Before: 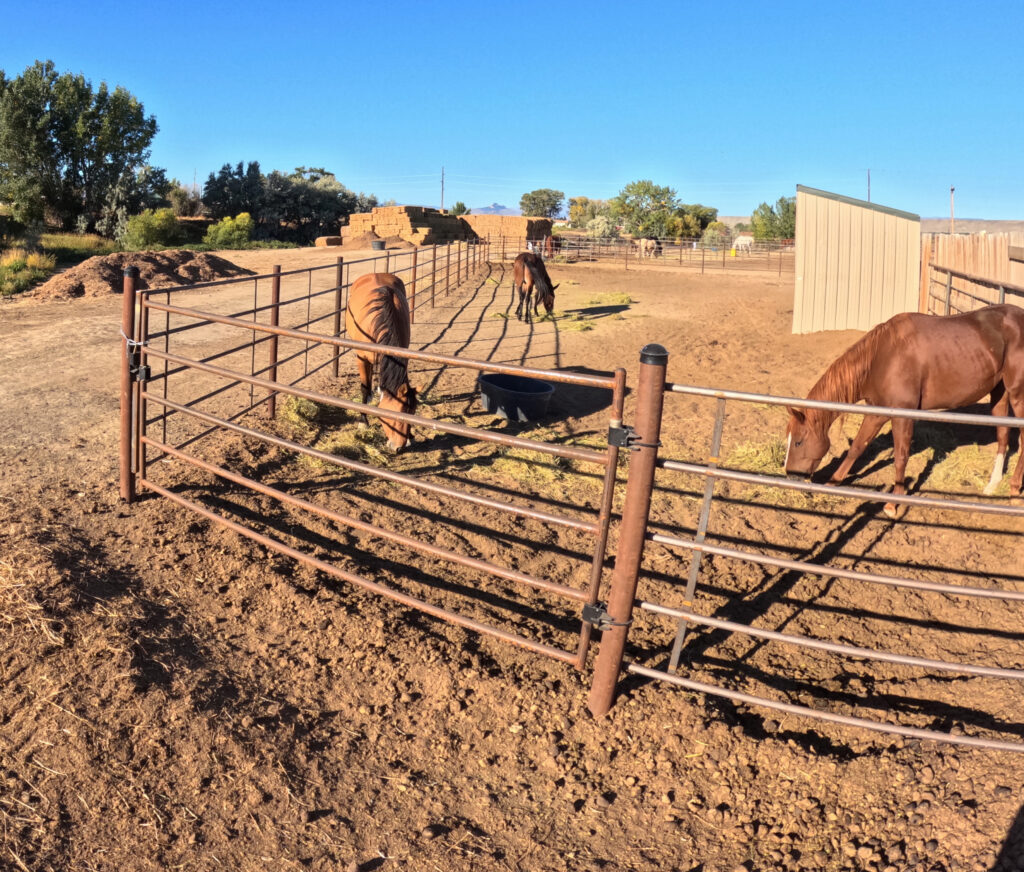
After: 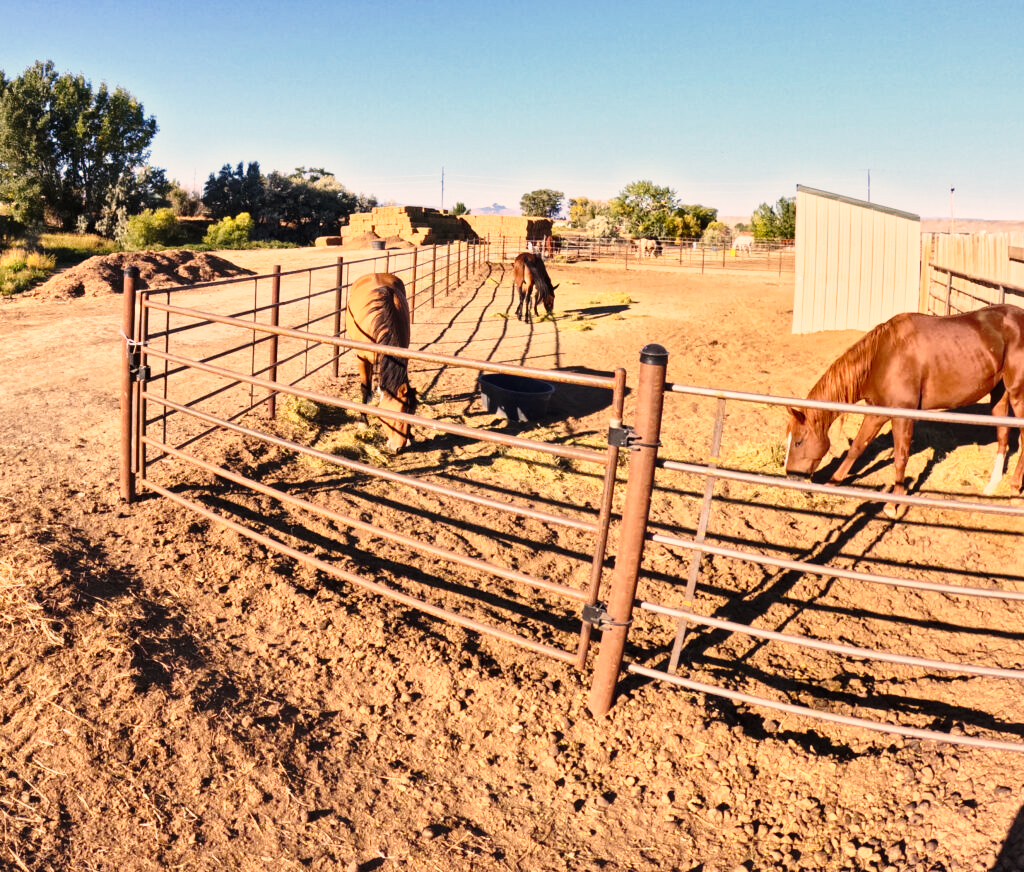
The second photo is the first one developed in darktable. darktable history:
color correction: highlights a* 11.66, highlights b* 11.85
tone equalizer: edges refinement/feathering 500, mask exposure compensation -1.57 EV, preserve details no
shadows and highlights: low approximation 0.01, soften with gaussian
base curve: curves: ch0 [(0, 0) (0.028, 0.03) (0.121, 0.232) (0.46, 0.748) (0.859, 0.968) (1, 1)], preserve colors none
